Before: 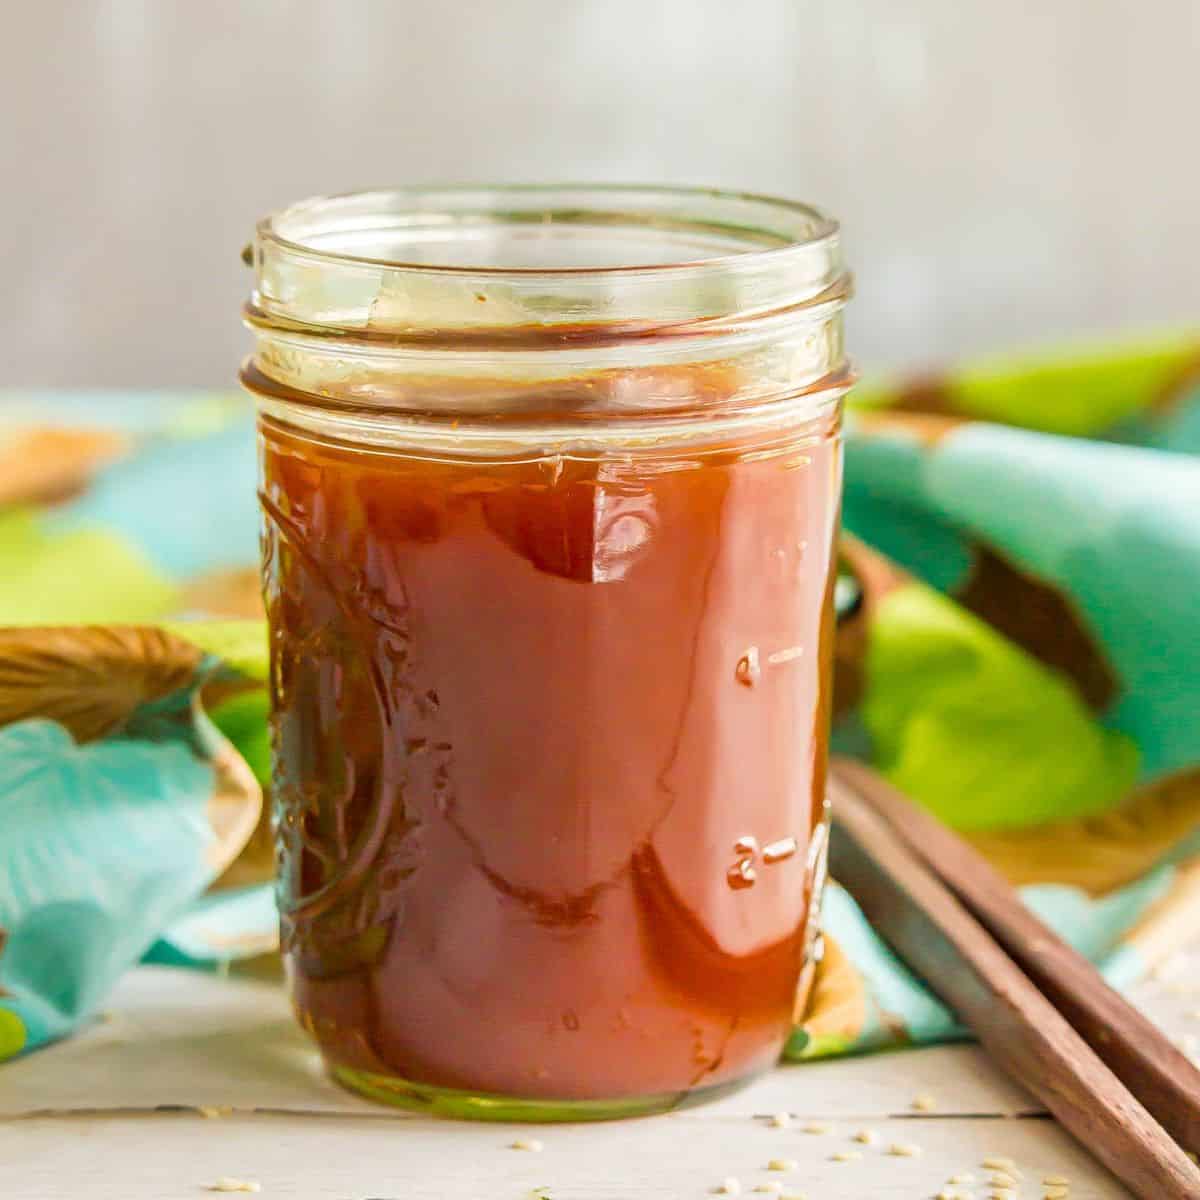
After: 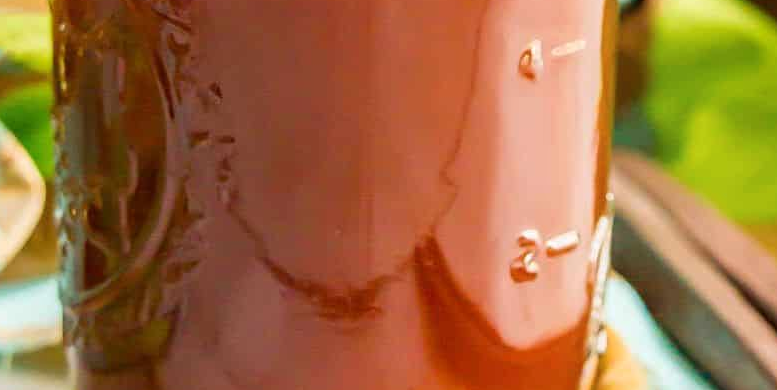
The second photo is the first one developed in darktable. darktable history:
crop: left 18.107%, top 50.622%, right 17.123%, bottom 16.826%
shadows and highlights: shadows -23.21, highlights 46.36, soften with gaussian
